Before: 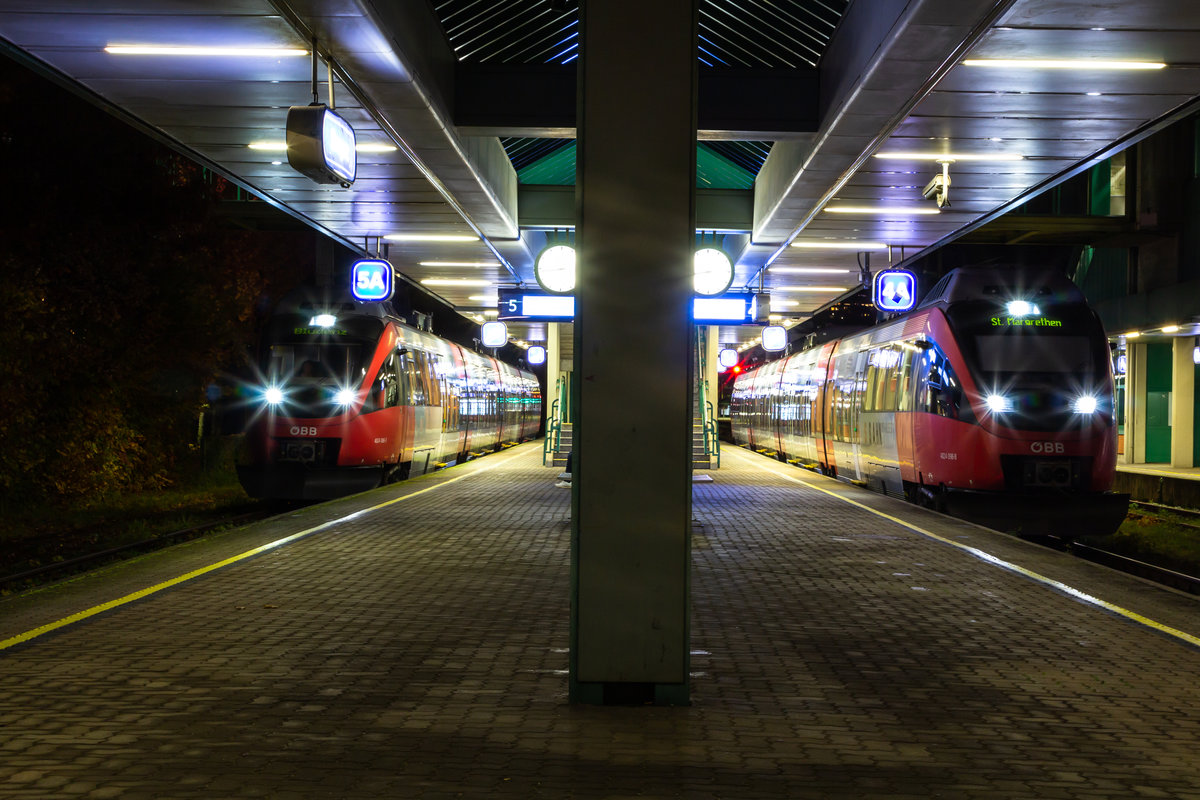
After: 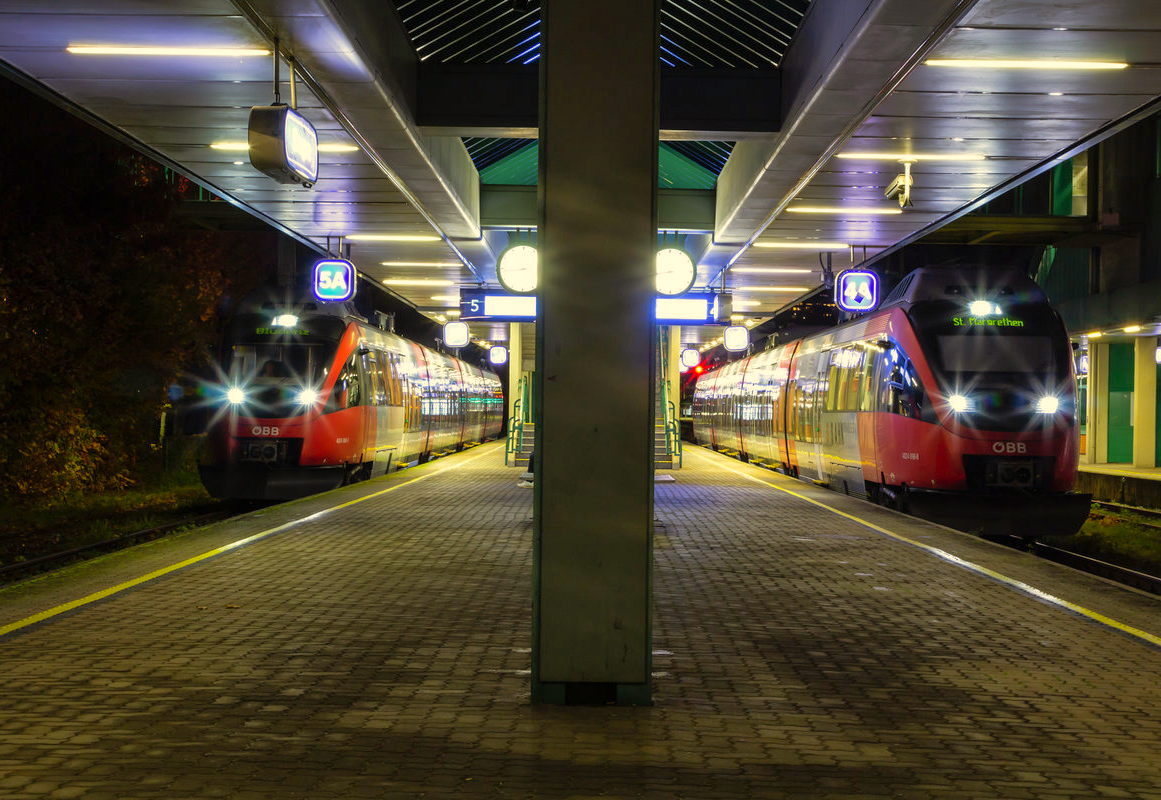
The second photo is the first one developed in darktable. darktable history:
crop and rotate: left 3.238%
shadows and highlights: on, module defaults
color correction: highlights a* 1.39, highlights b* 17.83
